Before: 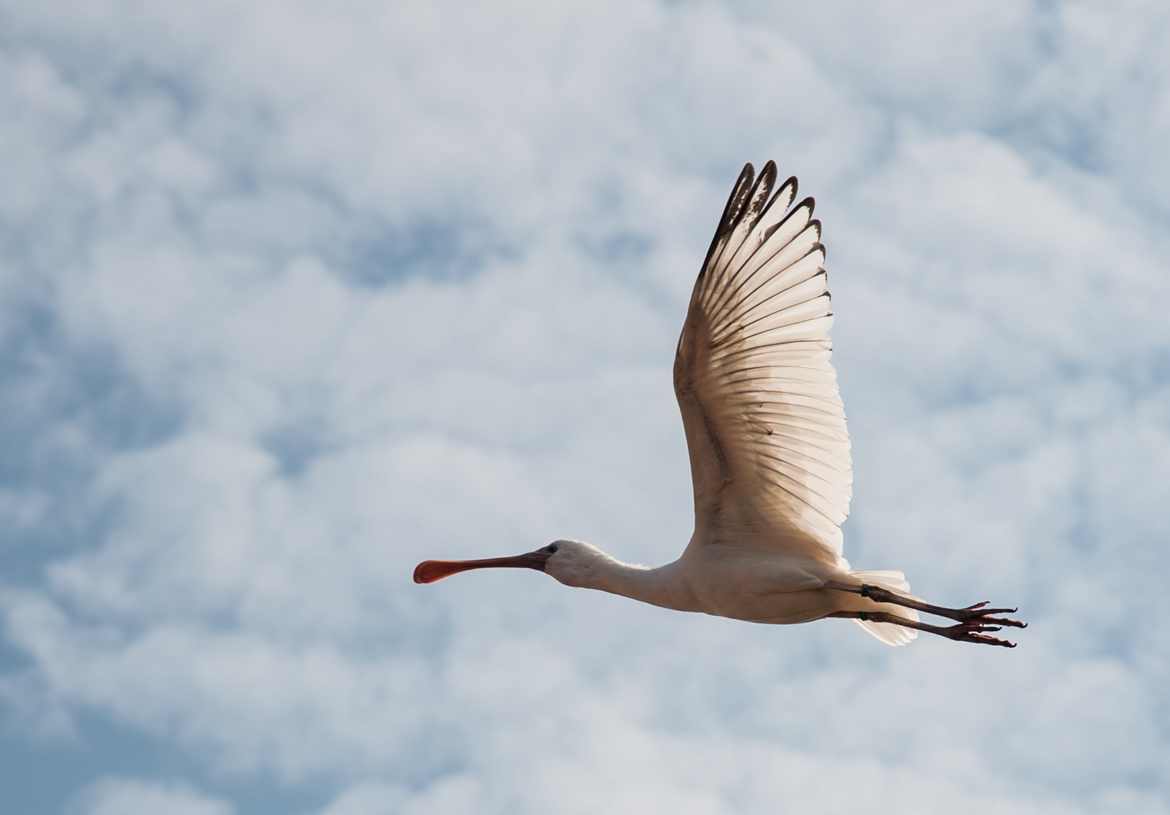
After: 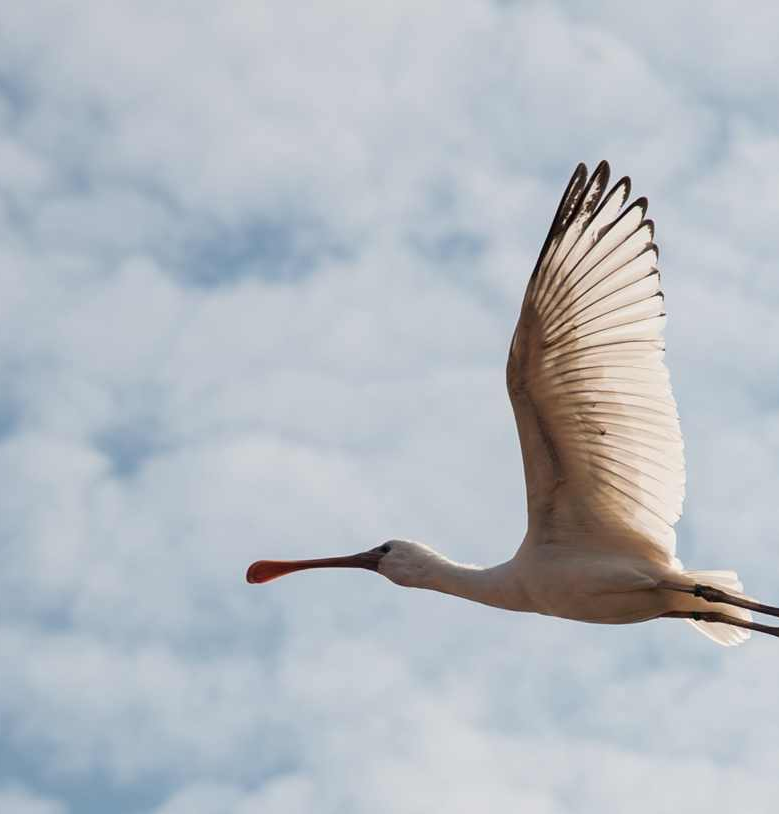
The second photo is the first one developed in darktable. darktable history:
crop and rotate: left 14.336%, right 19%
